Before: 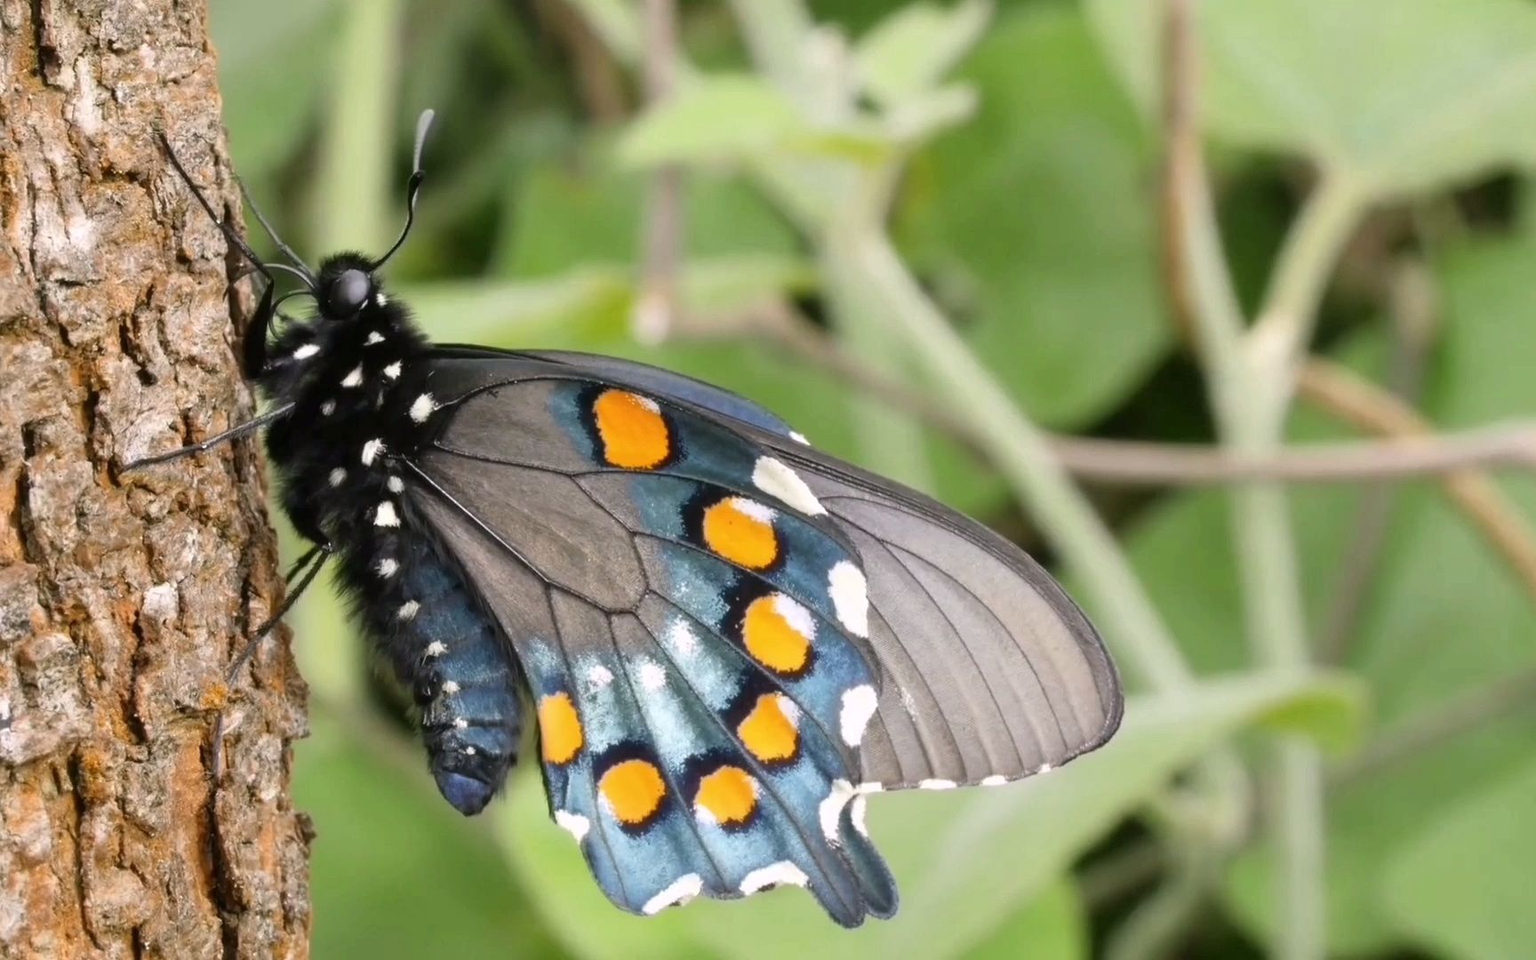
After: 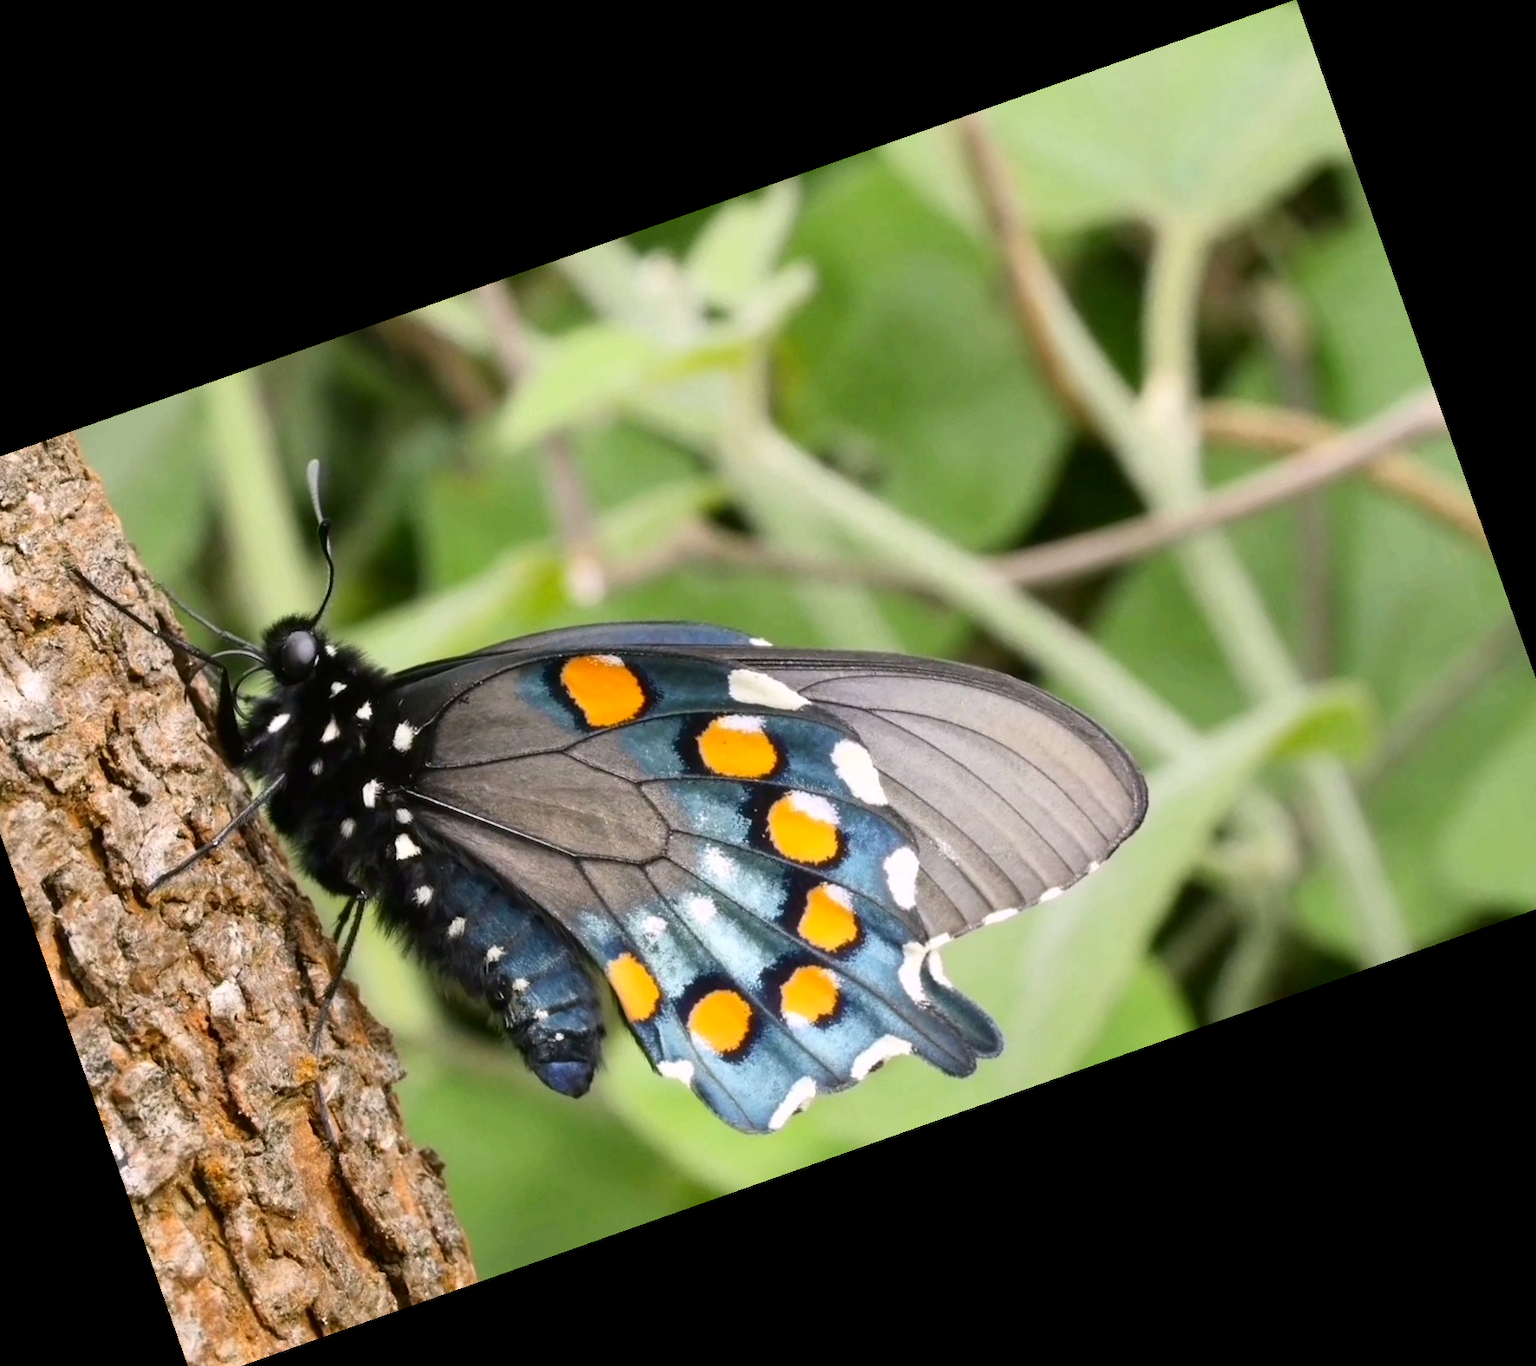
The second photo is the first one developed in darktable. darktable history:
contrast brightness saturation: contrast 0.15, brightness -0.01, saturation 0.1
crop and rotate: angle 19.43°, left 6.812%, right 4.125%, bottom 1.087%
